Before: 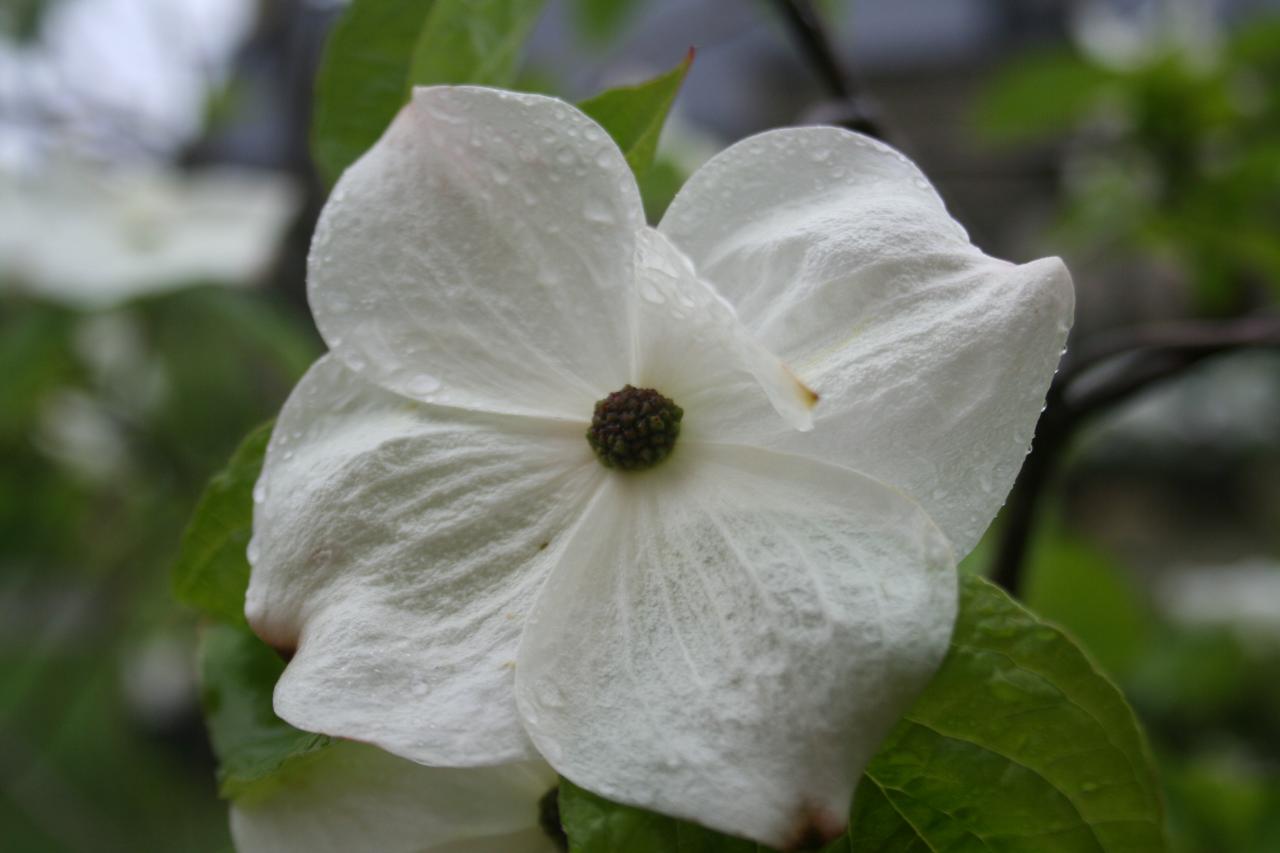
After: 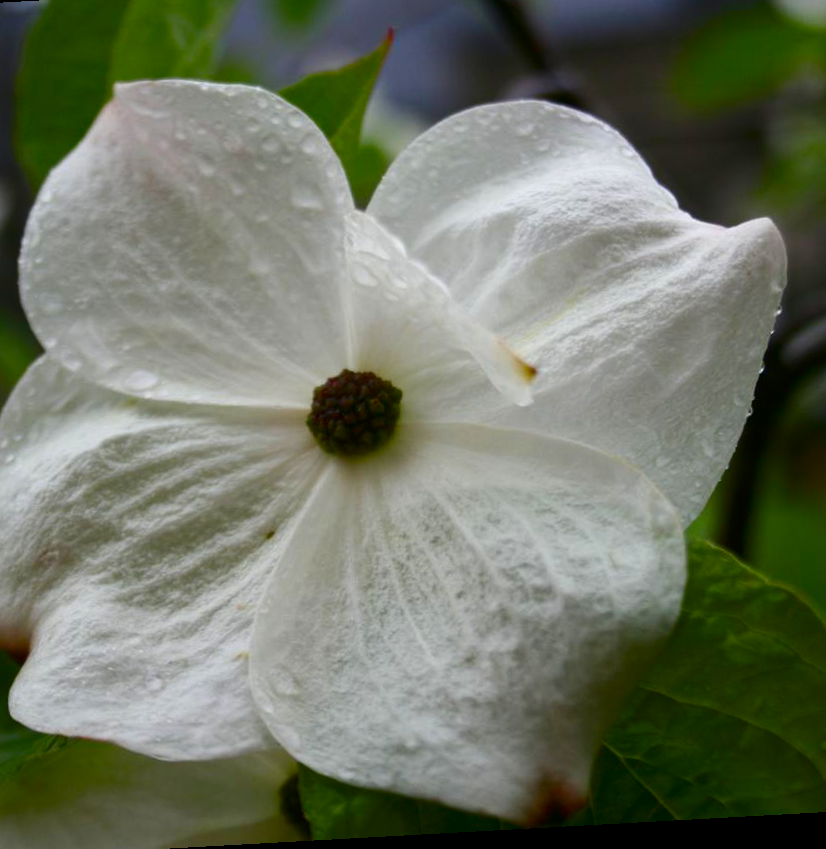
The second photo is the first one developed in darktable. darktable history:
exposure: exposure 0.178 EV, compensate exposure bias true, compensate highlight preservation false
color balance rgb: perceptual saturation grading › global saturation 20%, perceptual saturation grading › highlights -25%, perceptual saturation grading › shadows 25%
crop and rotate: left 22.918%, top 5.629%, right 14.711%, bottom 2.247%
rotate and perspective: rotation -3.18°, automatic cropping off
contrast brightness saturation: contrast 0.12, brightness -0.12, saturation 0.2
